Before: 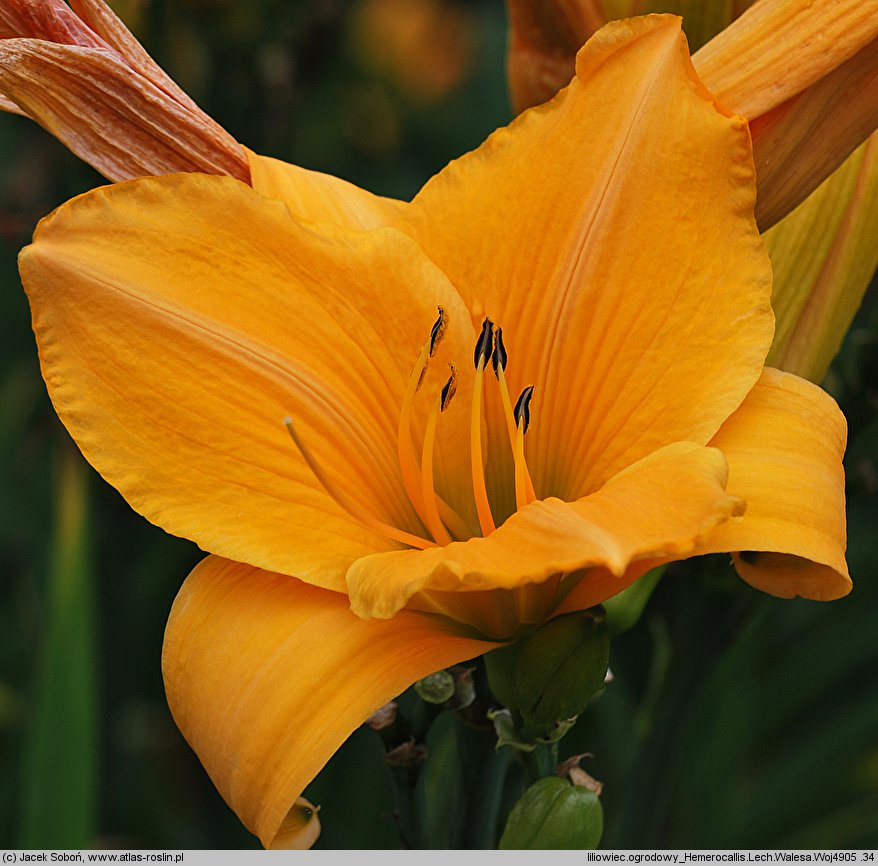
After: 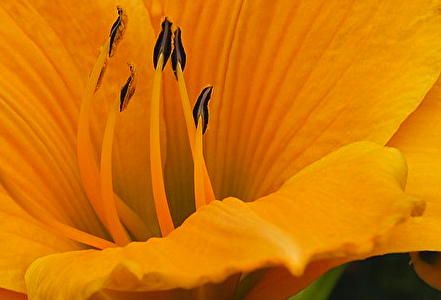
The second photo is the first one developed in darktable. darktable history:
crop: left 36.607%, top 34.735%, right 13.146%, bottom 30.611%
color balance rgb: shadows lift › chroma 2%, shadows lift › hue 50°, power › hue 60°, highlights gain › chroma 1%, highlights gain › hue 60°, global offset › luminance 0.25%, global vibrance 30%
